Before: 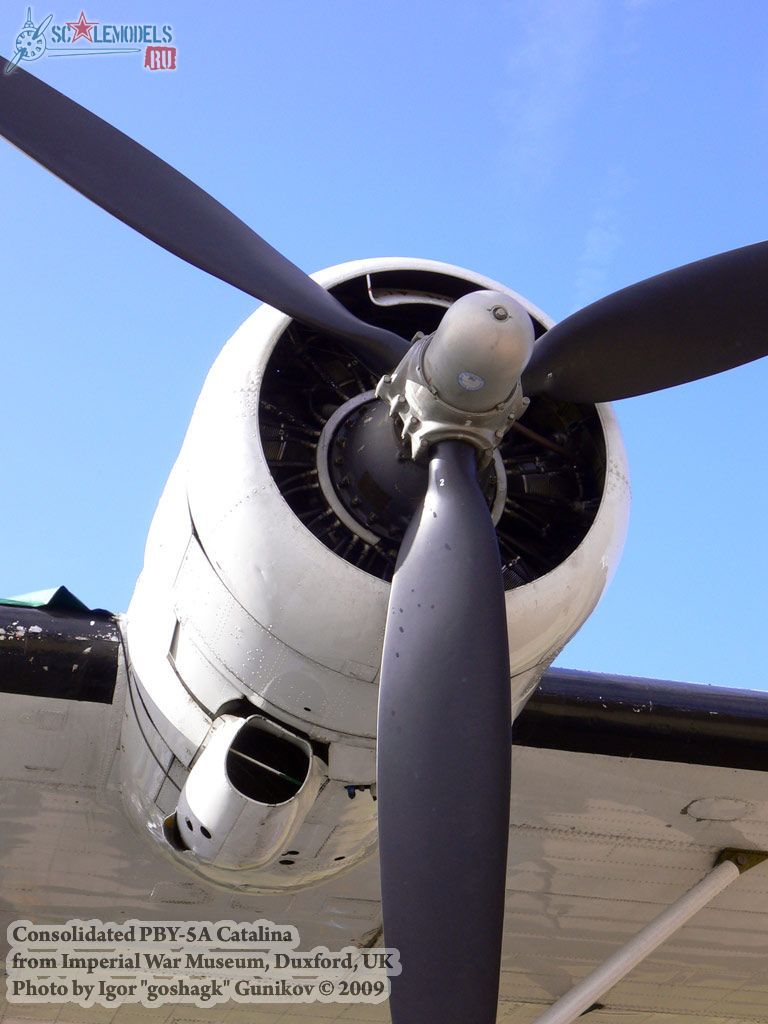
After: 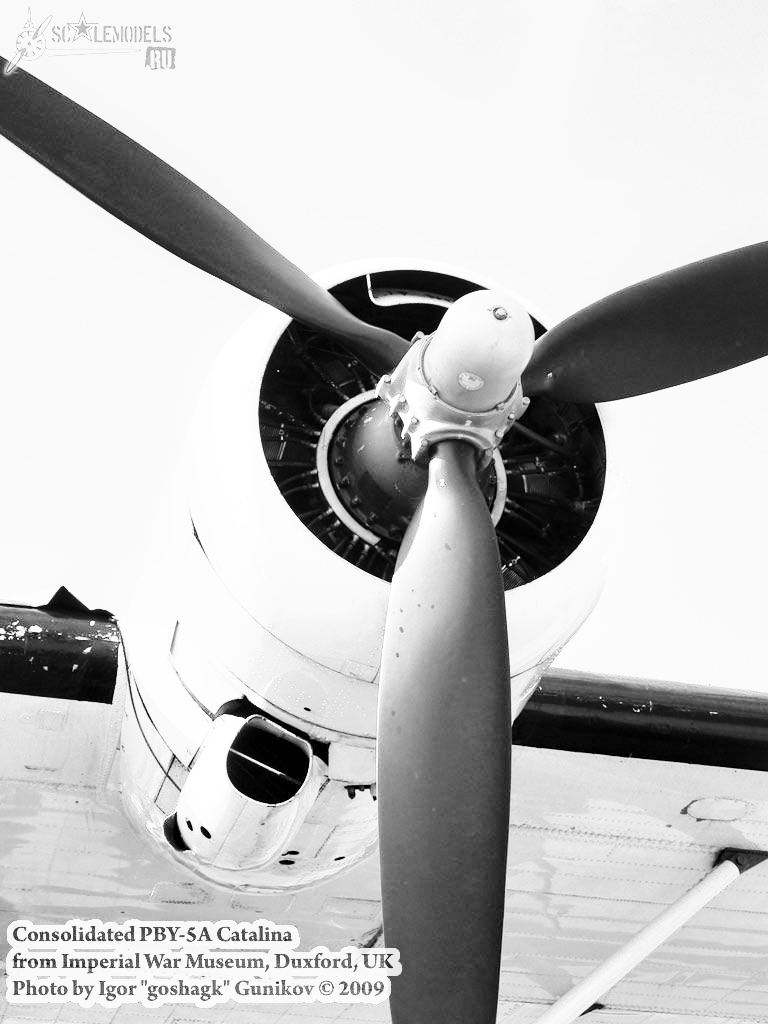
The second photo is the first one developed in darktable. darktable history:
monochrome: a 32, b 64, size 2.3
shadows and highlights: soften with gaussian
base curve: curves: ch0 [(0, 0) (0.028, 0.03) (0.105, 0.232) (0.387, 0.748) (0.754, 0.968) (1, 1)], fusion 1, exposure shift 0.576, preserve colors none
exposure: black level correction 0, exposure 1 EV, compensate exposure bias true, compensate highlight preservation false
white balance: red 0.986, blue 1.01
